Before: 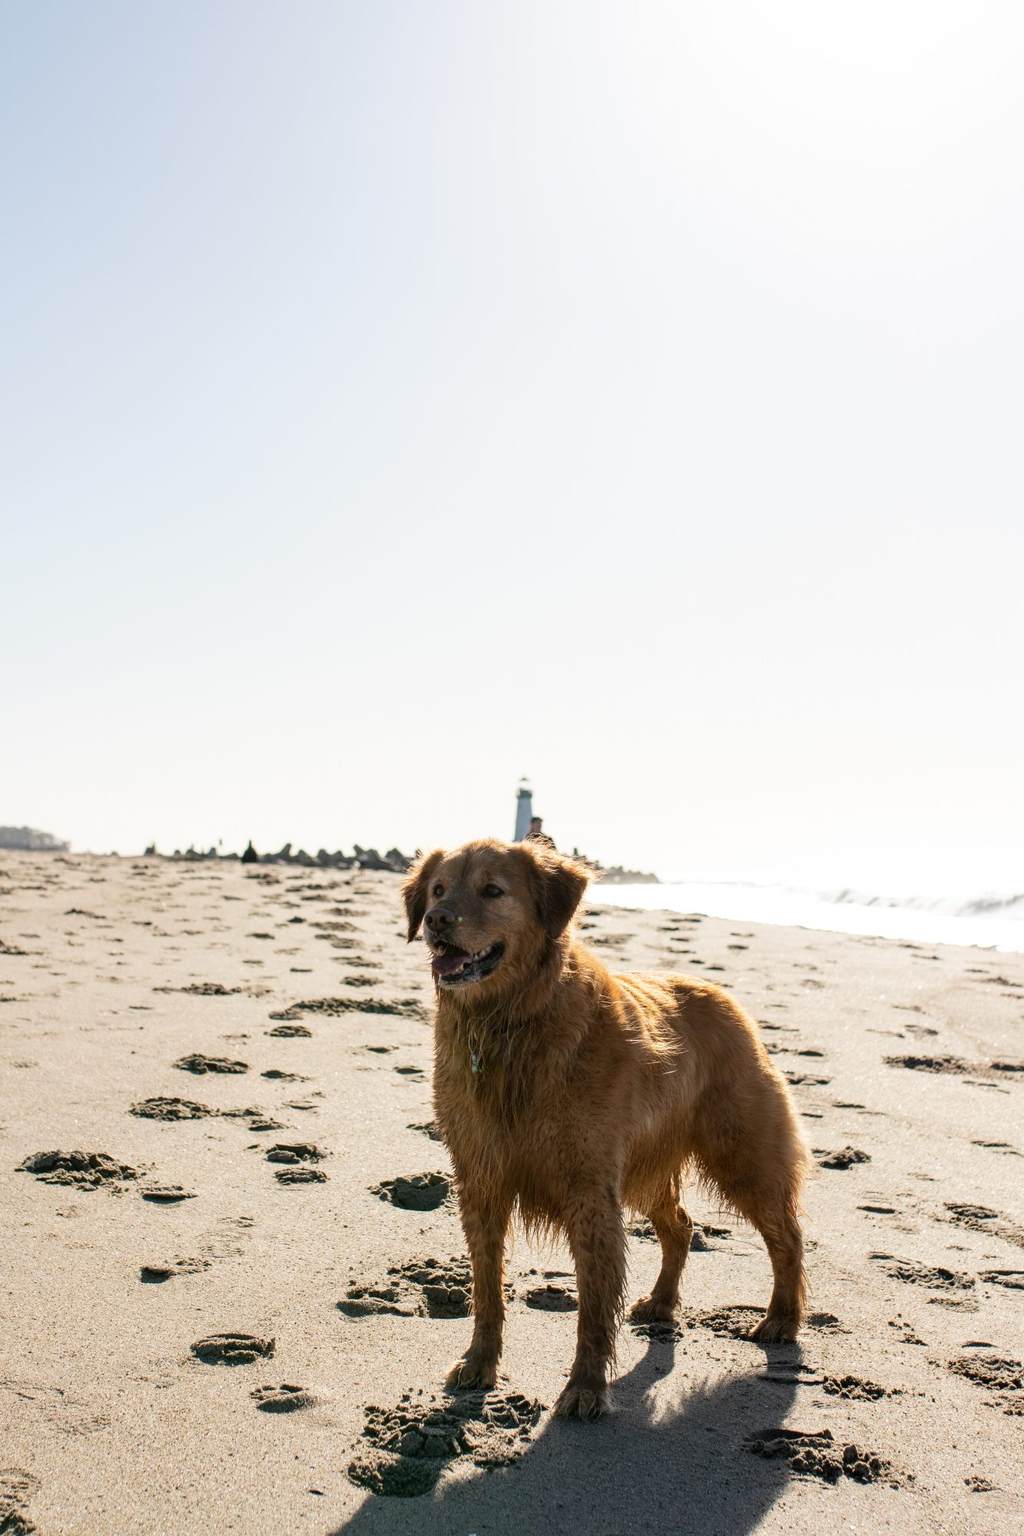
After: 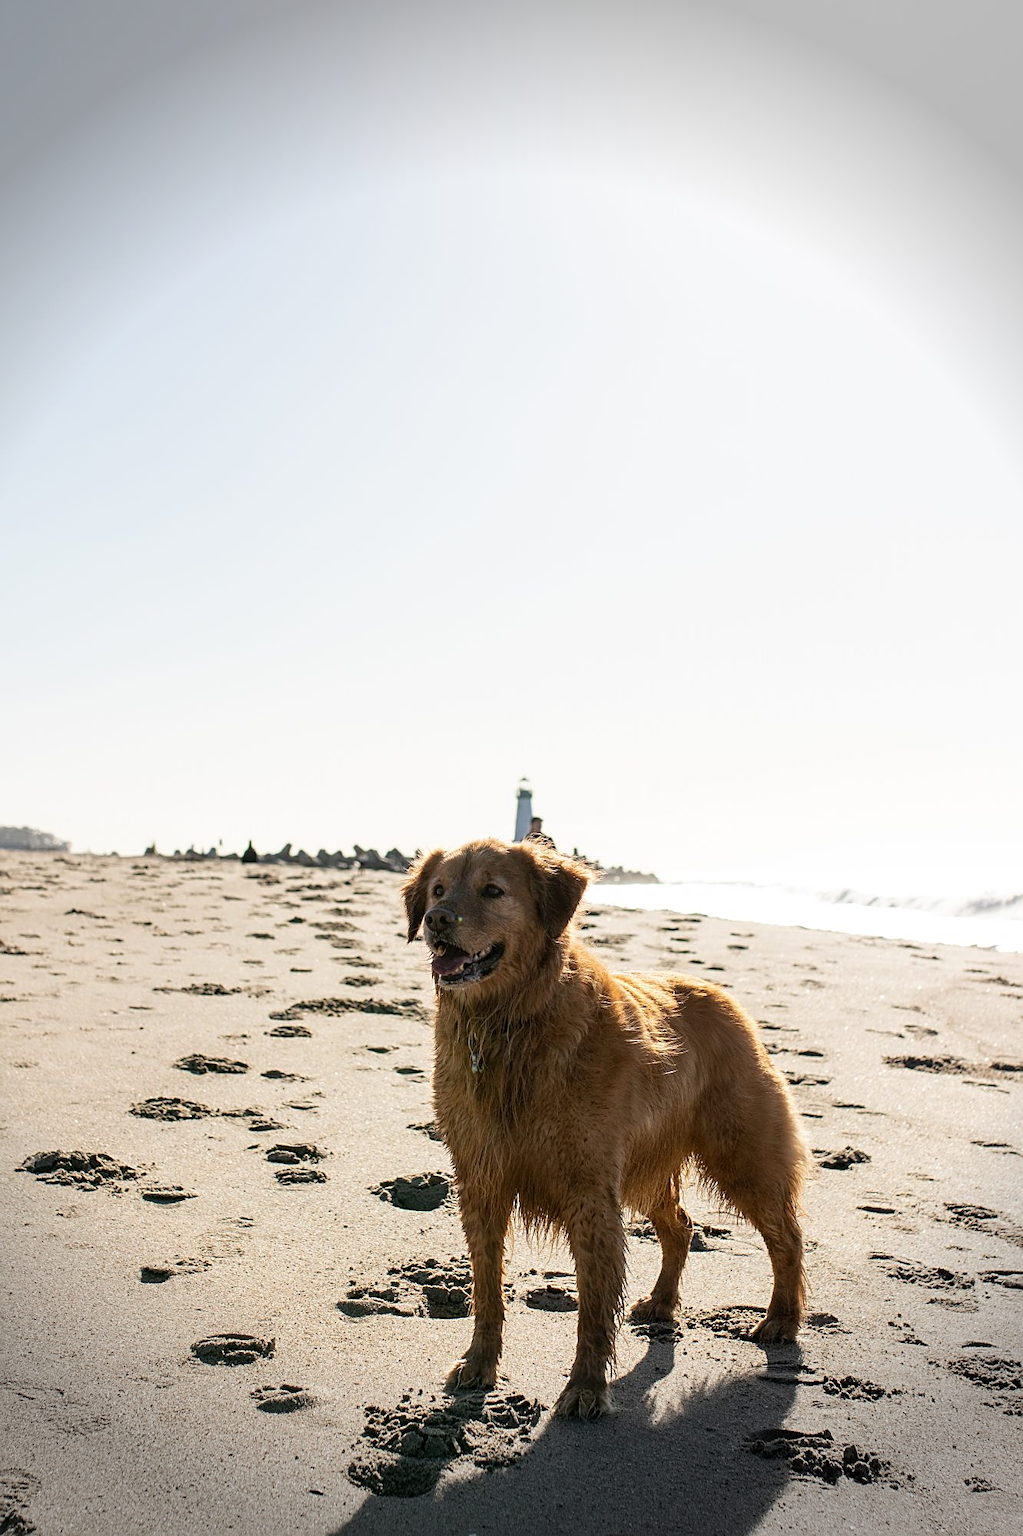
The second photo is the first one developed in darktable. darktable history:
vignetting: fall-off start 76.93%, fall-off radius 26.26%, width/height ratio 0.967
sharpen: on, module defaults
